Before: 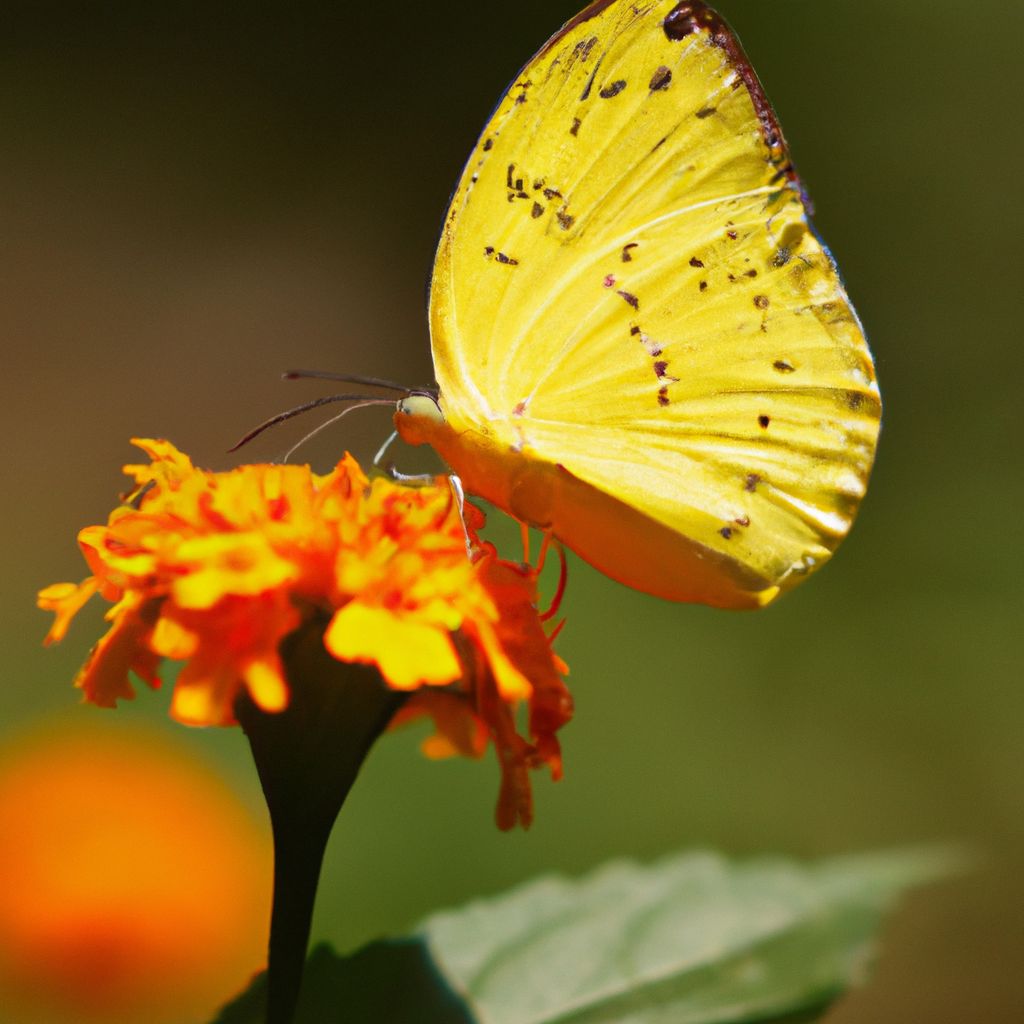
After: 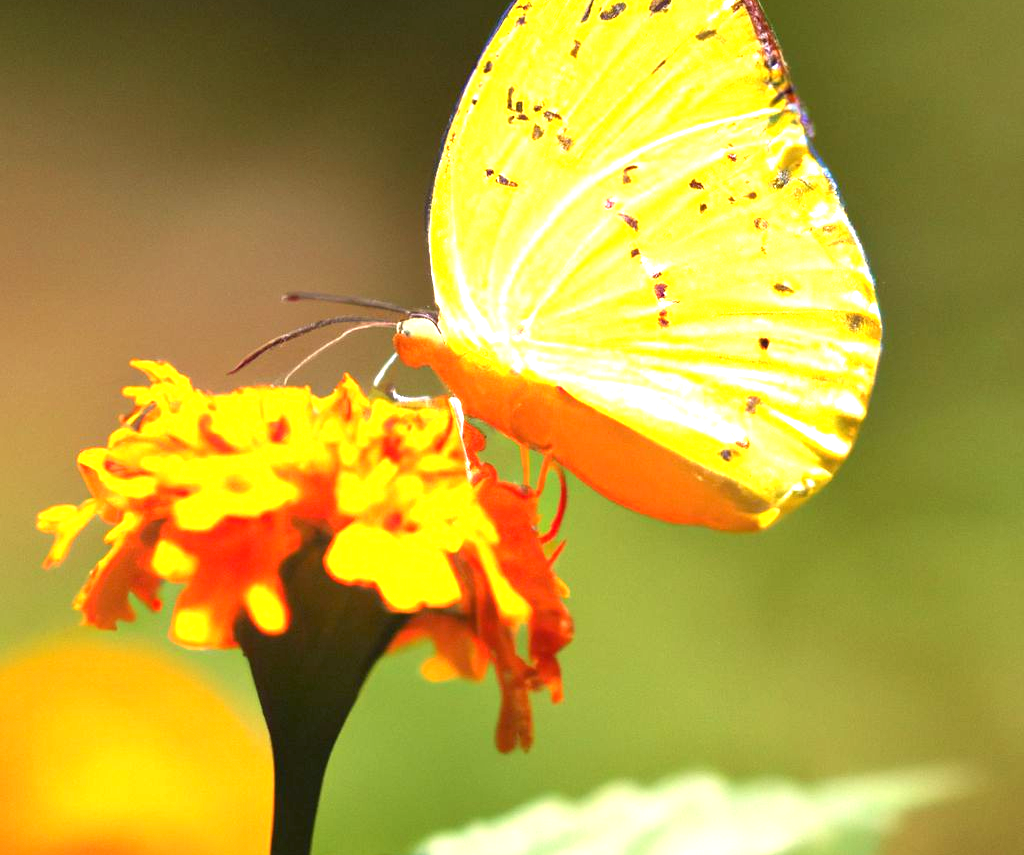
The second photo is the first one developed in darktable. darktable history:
crop: top 7.625%, bottom 8.027%
exposure: black level correction 0, exposure 1.75 EV, compensate exposure bias true, compensate highlight preservation false
